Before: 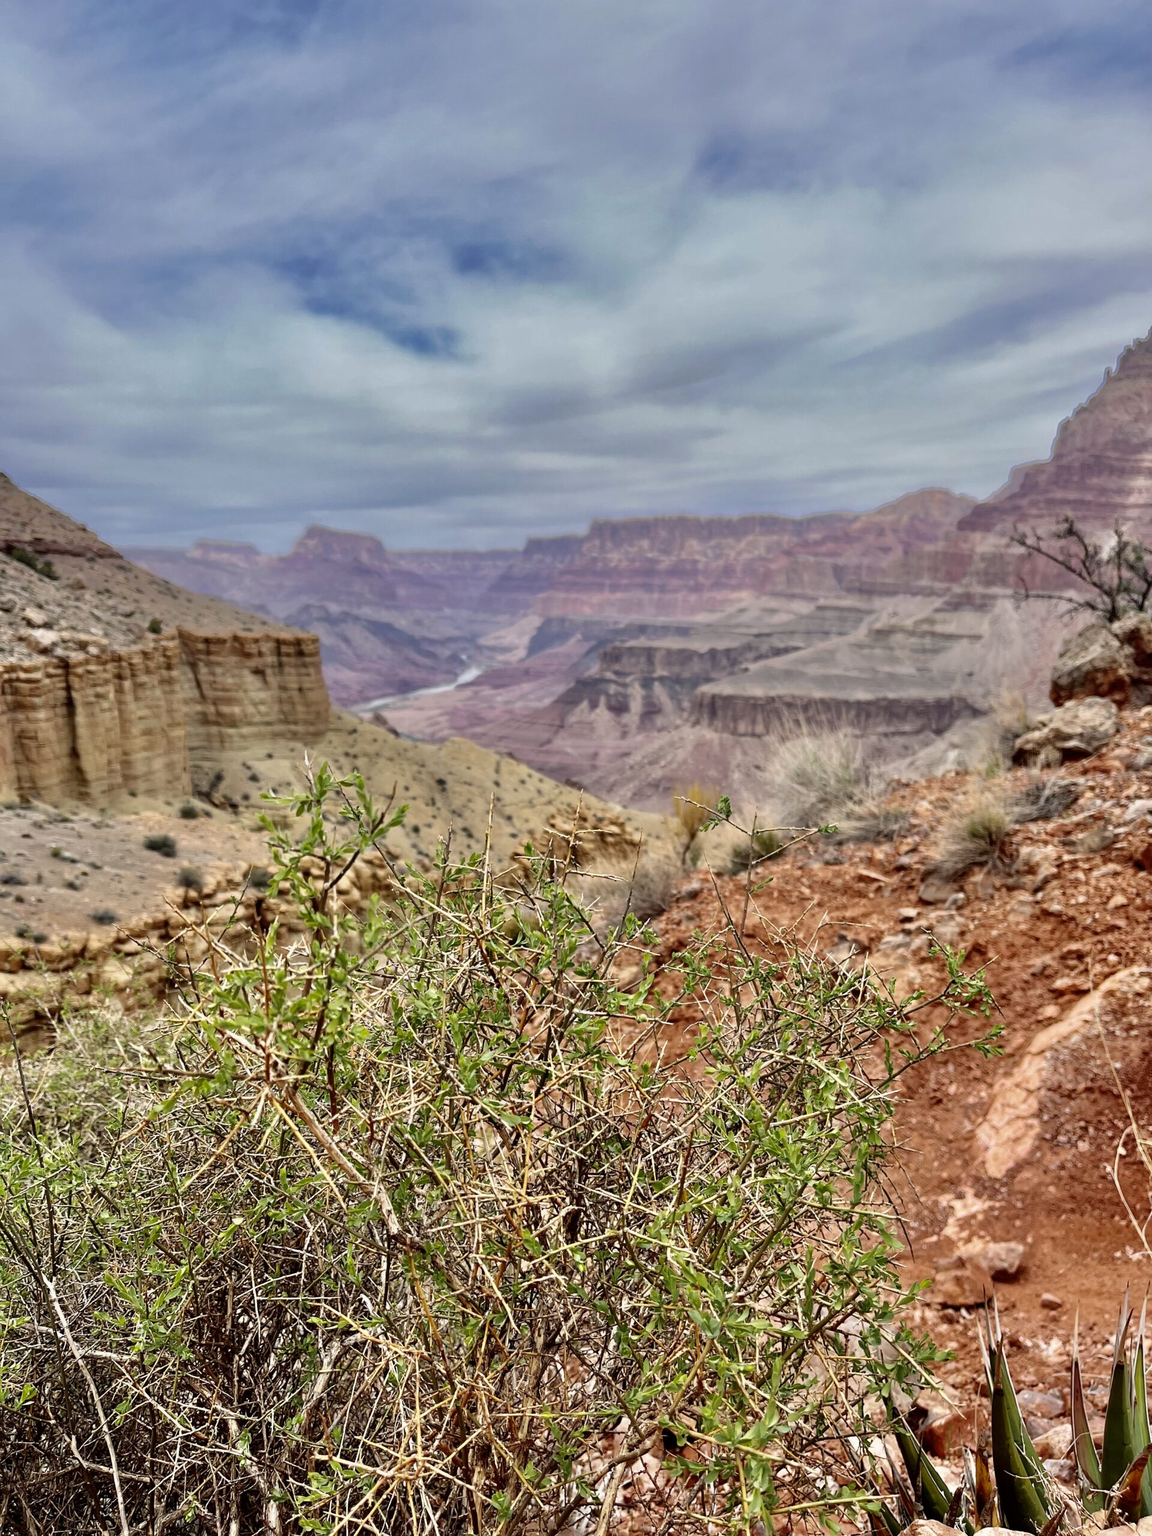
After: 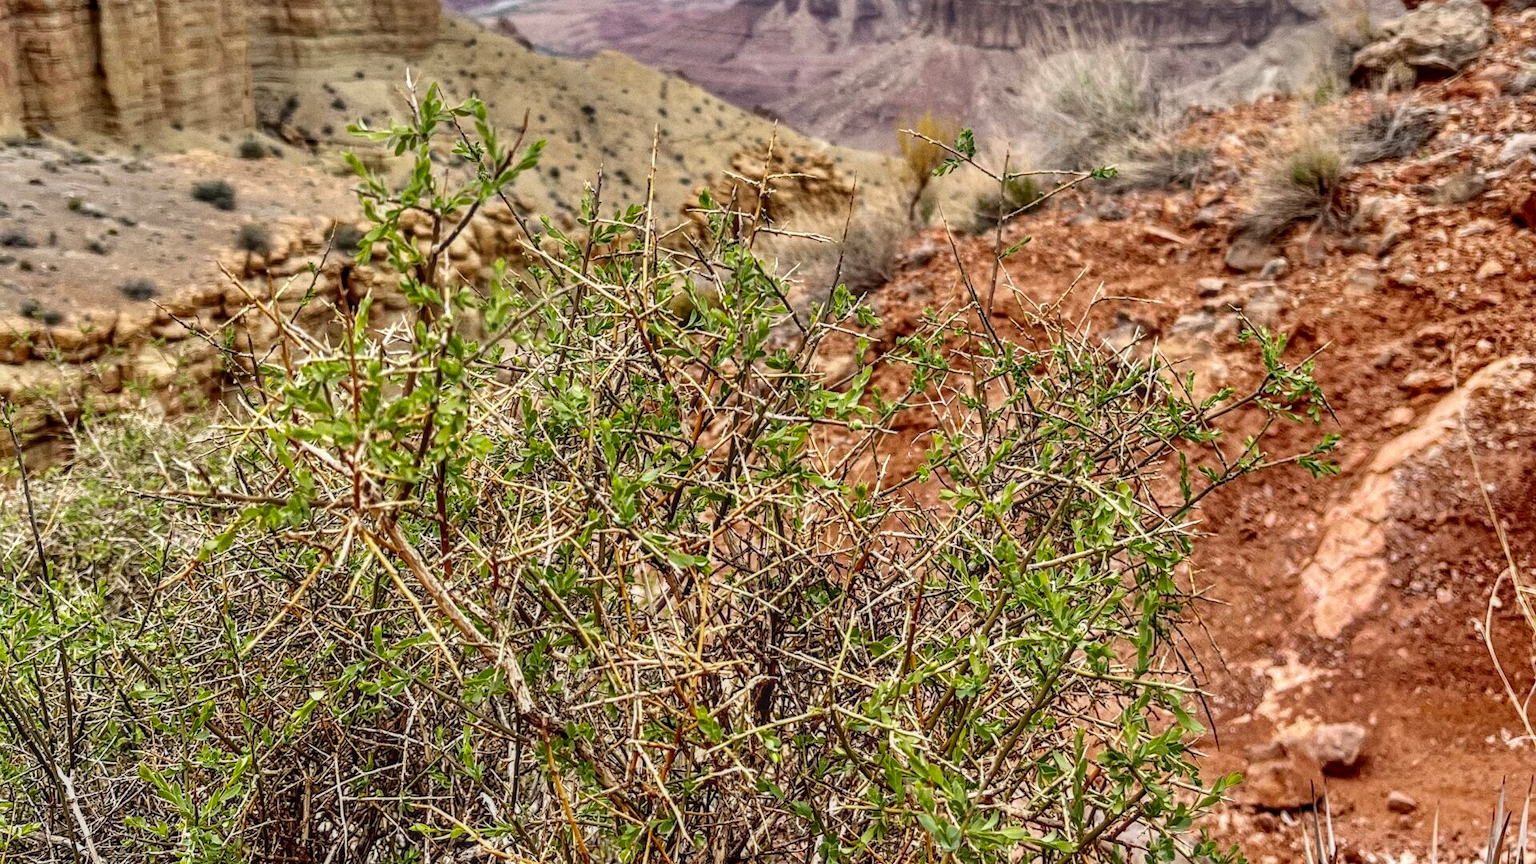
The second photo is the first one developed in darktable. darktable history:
local contrast: highlights 0%, shadows 0%, detail 133%
crop: top 45.551%, bottom 12.262%
grain: on, module defaults
